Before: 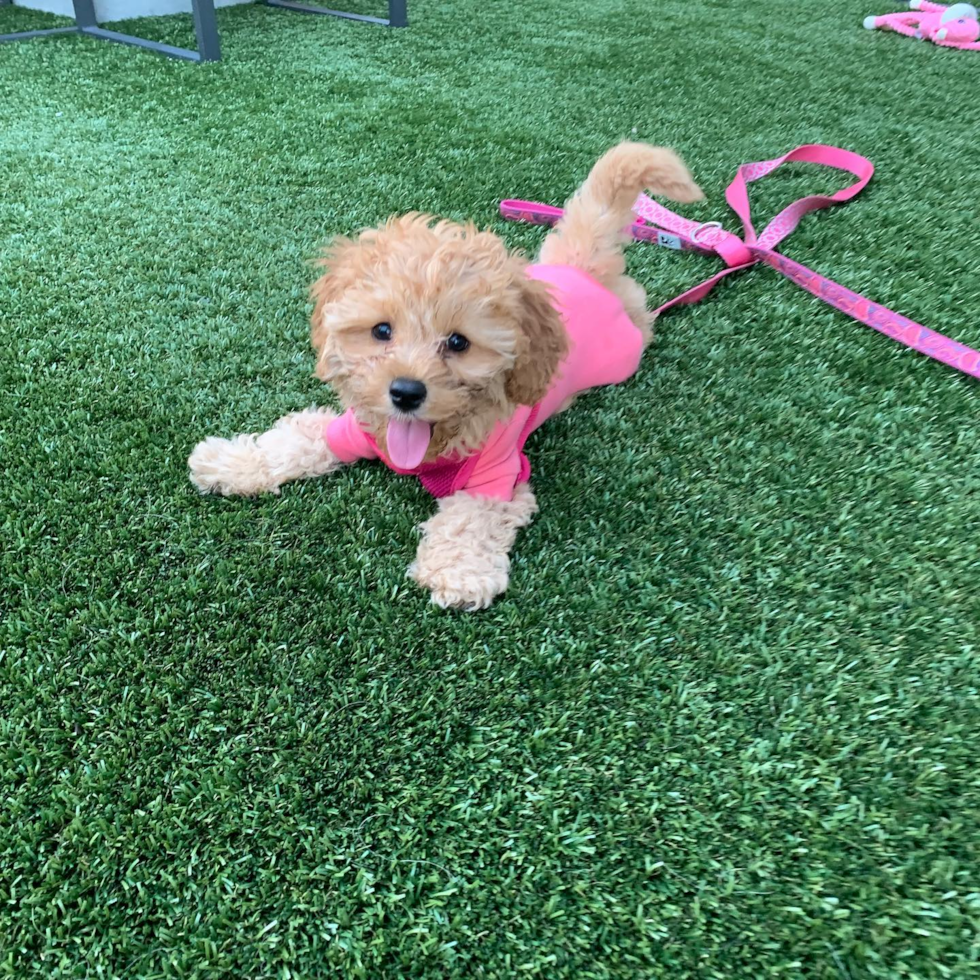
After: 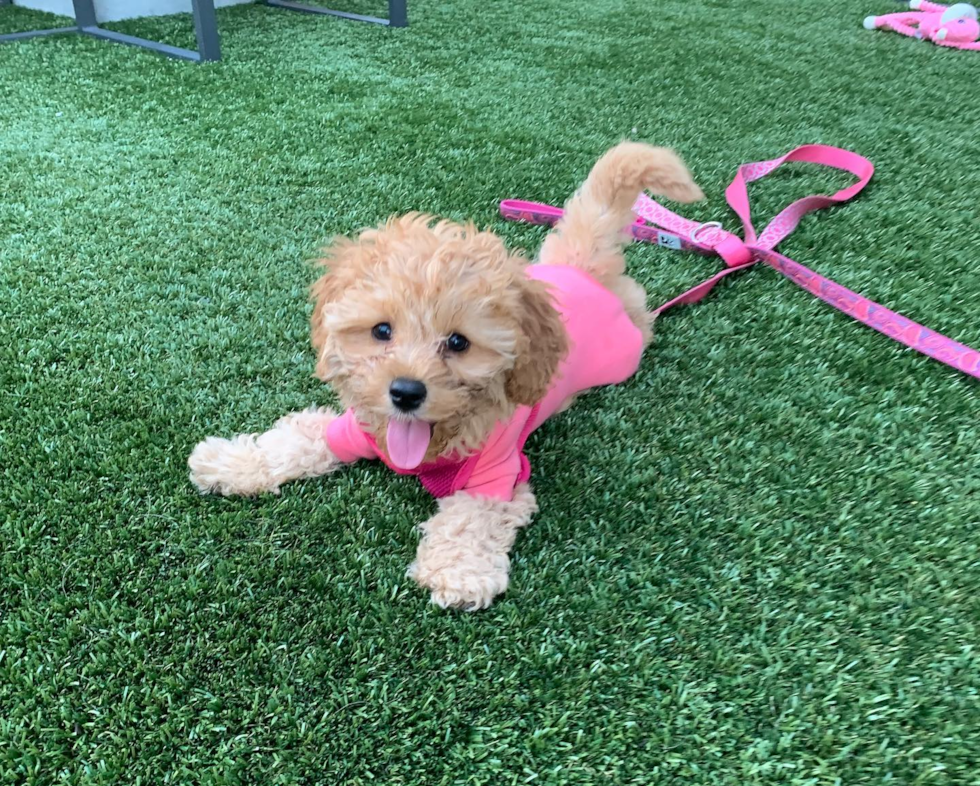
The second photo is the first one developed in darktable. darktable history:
crop: bottom 19.722%
